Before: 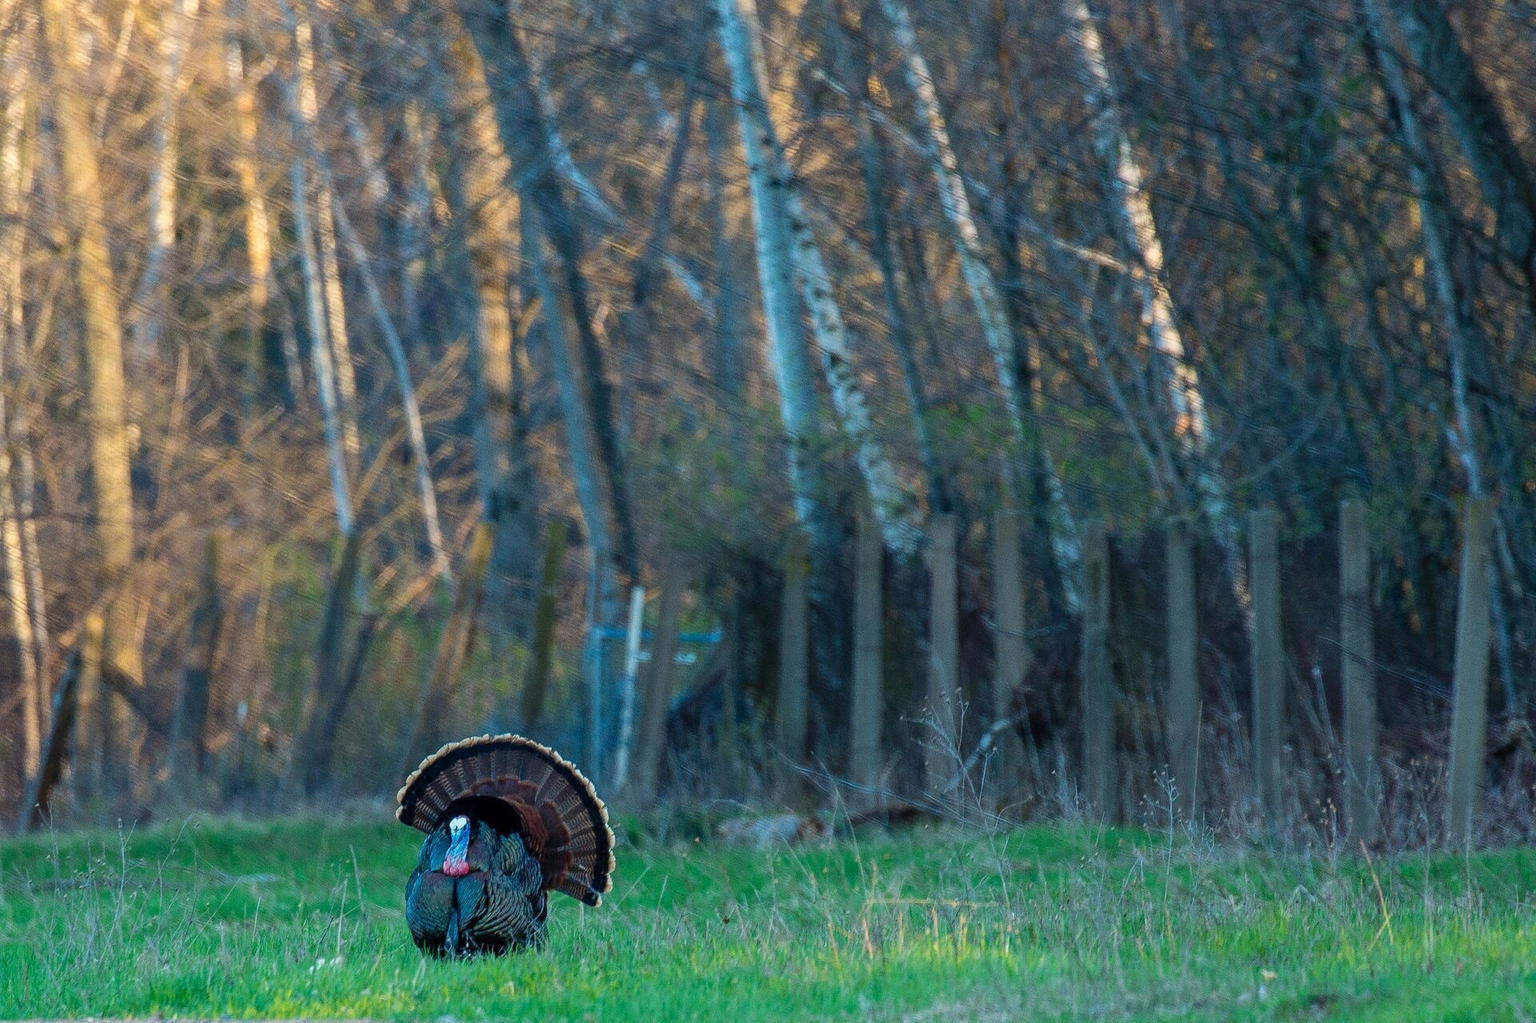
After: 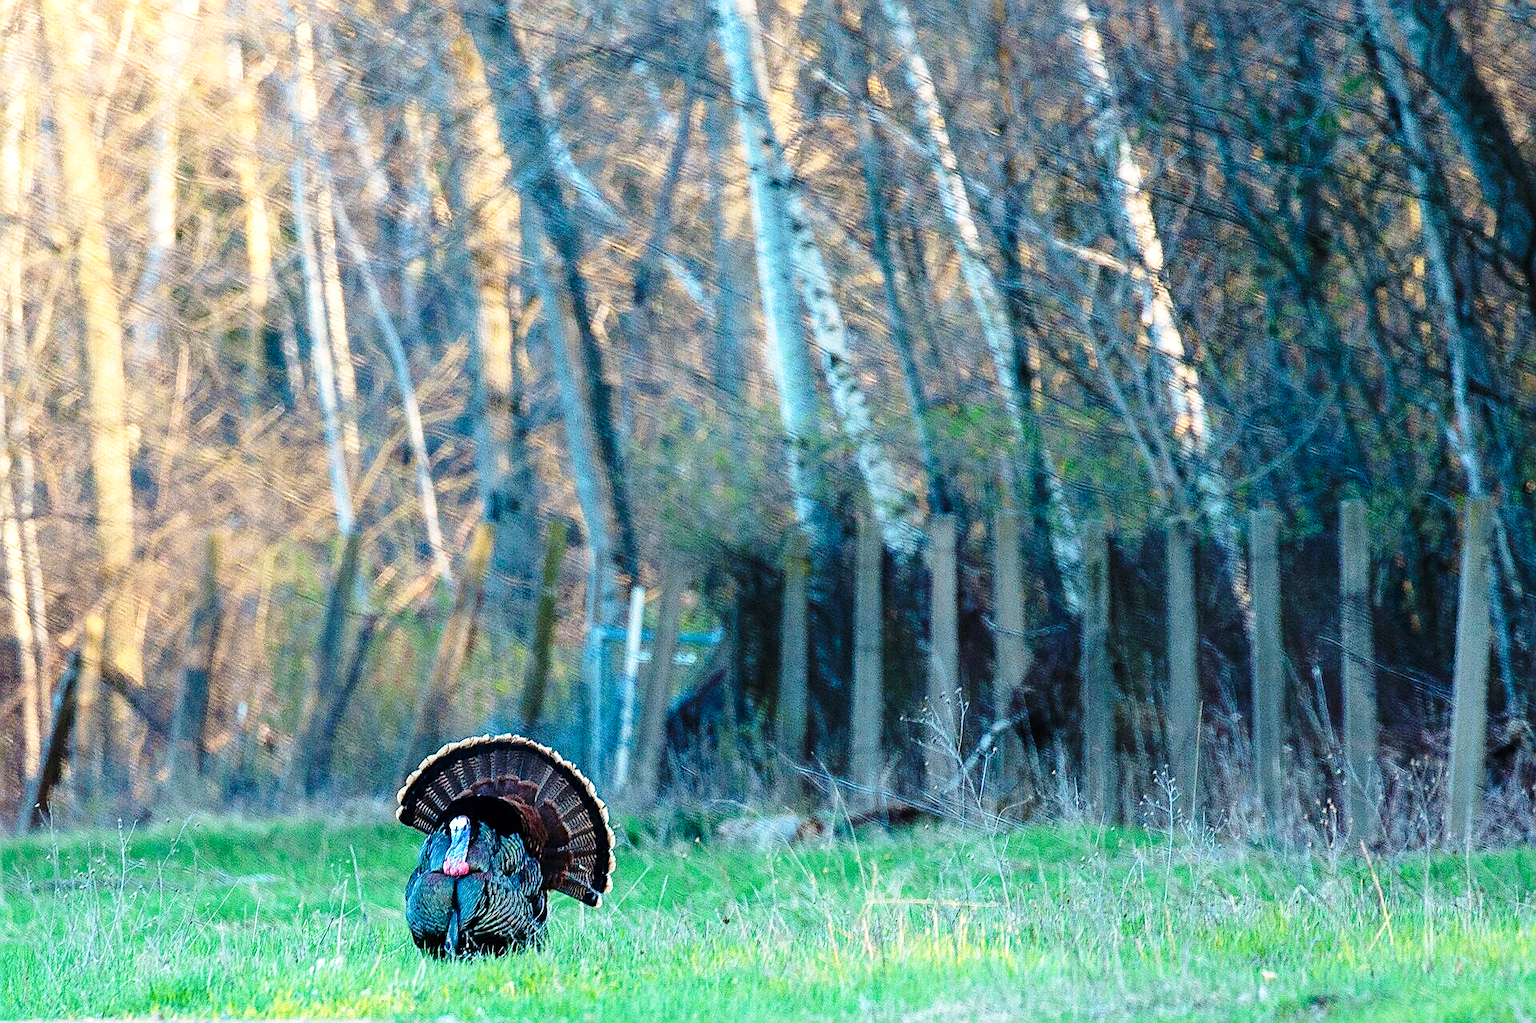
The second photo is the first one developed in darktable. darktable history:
tone equalizer: -8 EV -0.724 EV, -7 EV -0.724 EV, -6 EV -0.583 EV, -5 EV -0.419 EV, -3 EV 0.374 EV, -2 EV 0.6 EV, -1 EV 0.684 EV, +0 EV 0.721 EV
sharpen: on, module defaults
base curve: curves: ch0 [(0, 0) (0.028, 0.03) (0.121, 0.232) (0.46, 0.748) (0.859, 0.968) (1, 1)], preserve colors none
